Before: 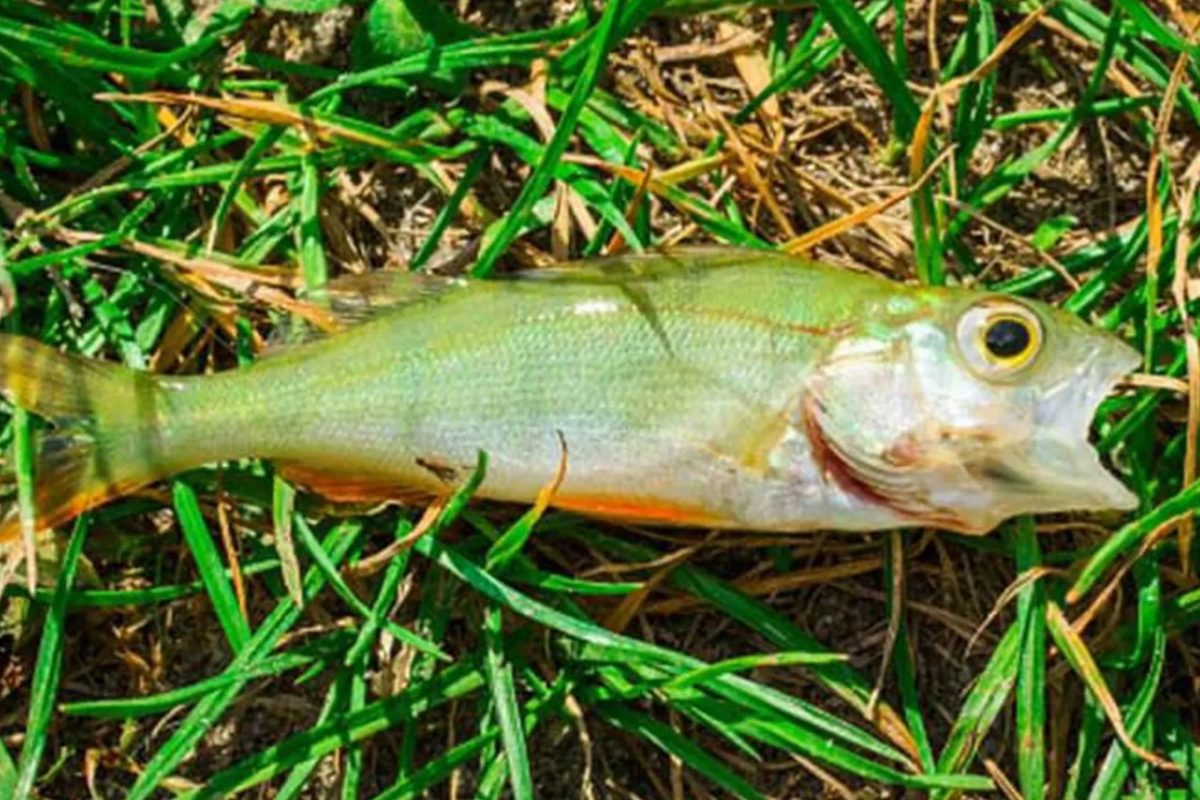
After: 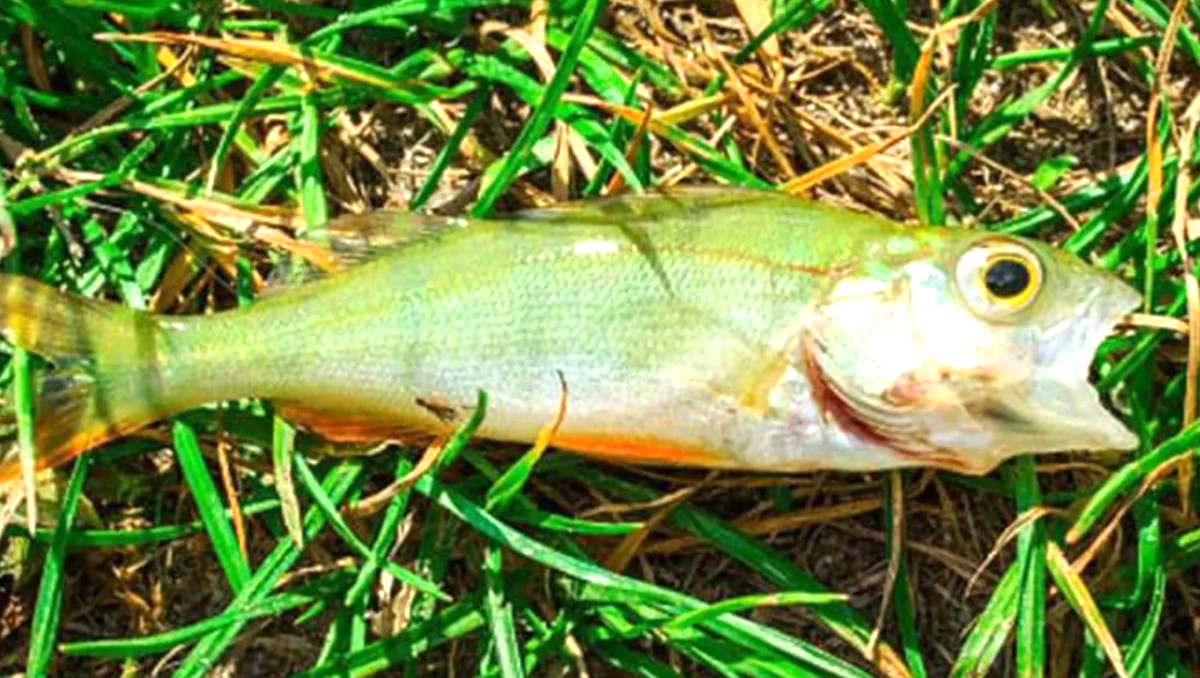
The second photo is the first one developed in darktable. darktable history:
exposure: exposure 0.556 EV, compensate exposure bias true, compensate highlight preservation false
crop: top 7.563%, bottom 7.614%
